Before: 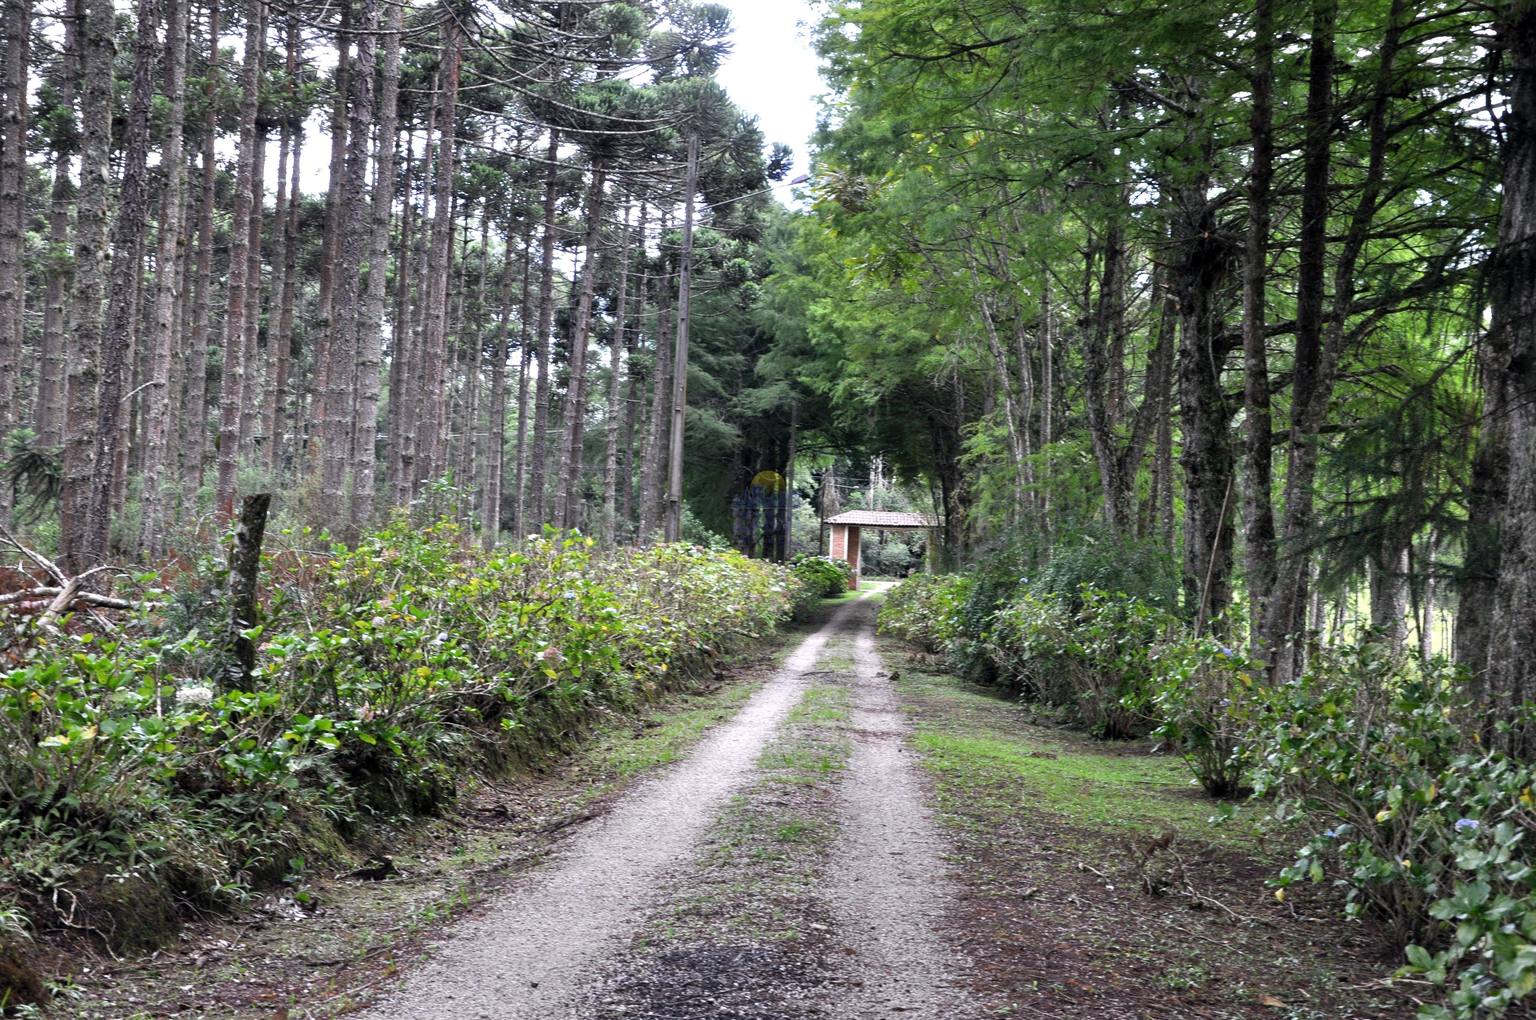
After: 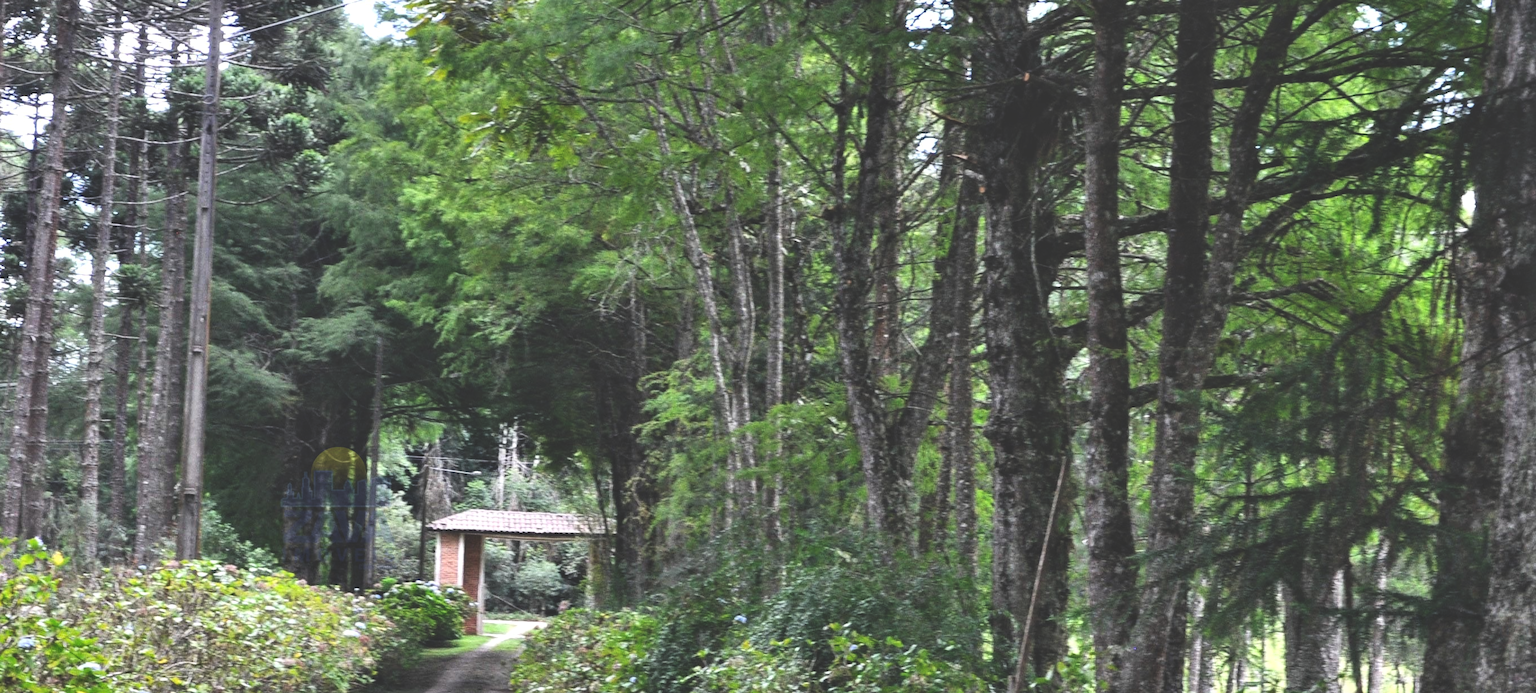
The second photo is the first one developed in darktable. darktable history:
contrast brightness saturation: contrast 0.13, brightness -0.05, saturation 0.16
exposure: black level correction -0.041, exposure 0.064 EV, compensate highlight preservation false
shadows and highlights: highlights color adjustment 0%, soften with gaussian
crop: left 36.005%, top 18.293%, right 0.31%, bottom 38.444%
